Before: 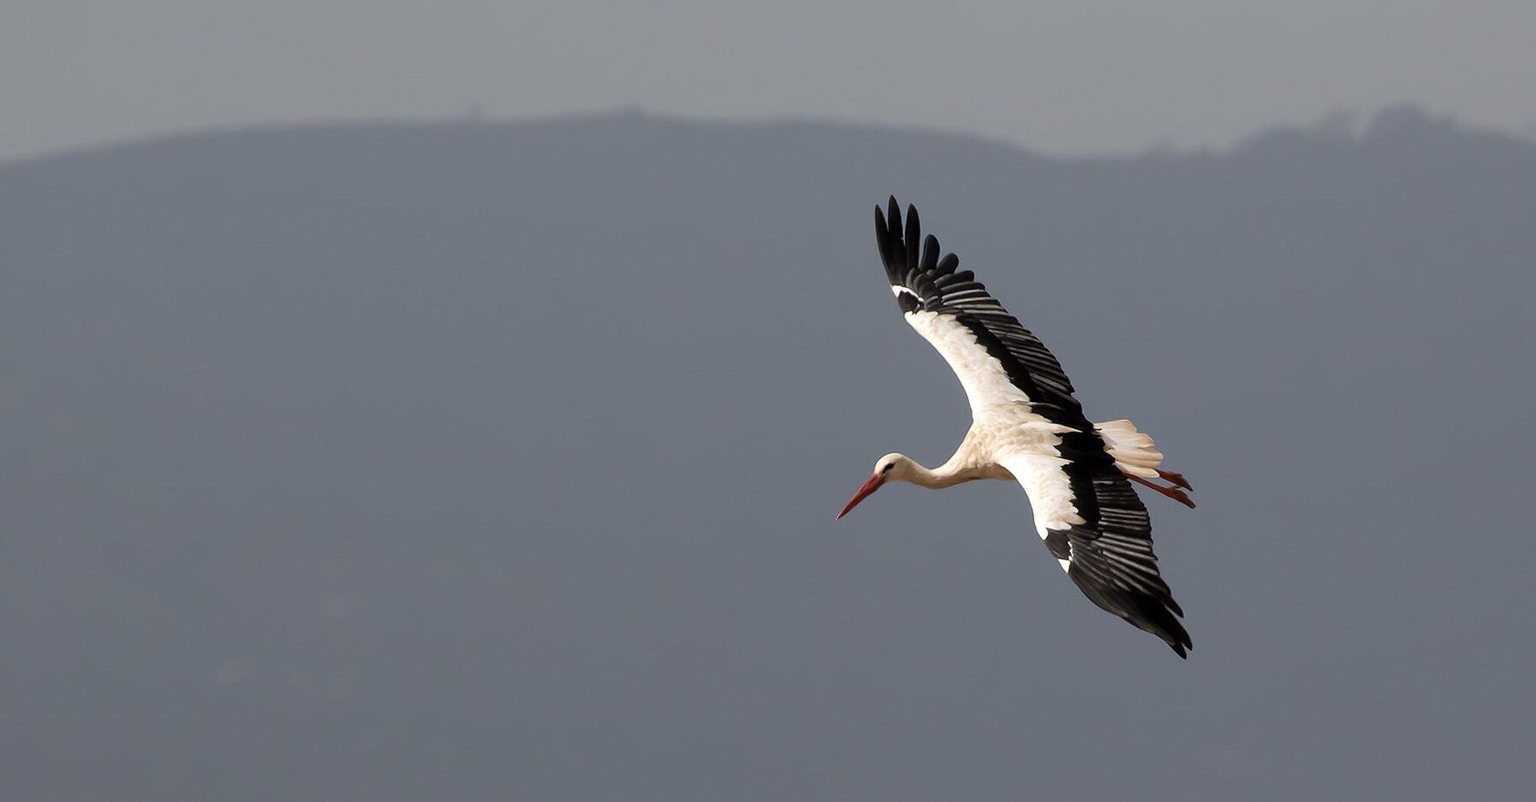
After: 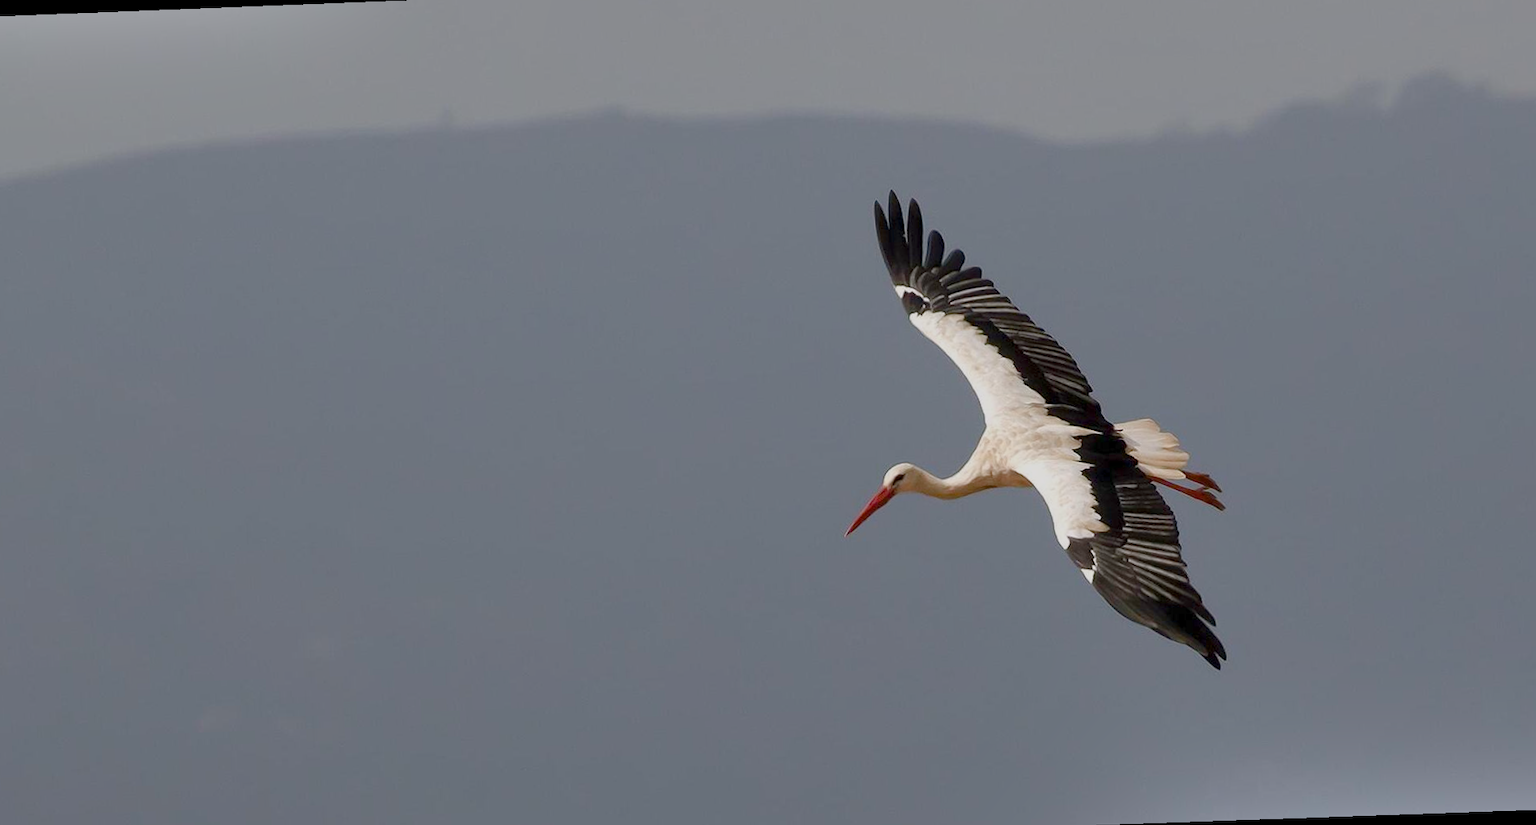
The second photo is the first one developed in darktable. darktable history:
shadows and highlights: radius 133.83, soften with gaussian
rotate and perspective: rotation -2.12°, lens shift (vertical) 0.009, lens shift (horizontal) -0.008, automatic cropping original format, crop left 0.036, crop right 0.964, crop top 0.05, crop bottom 0.959
color balance rgb: shadows lift › chroma 1%, shadows lift › hue 113°, highlights gain › chroma 0.2%, highlights gain › hue 333°, perceptual saturation grading › global saturation 20%, perceptual saturation grading › highlights -50%, perceptual saturation grading › shadows 25%, contrast -20%
